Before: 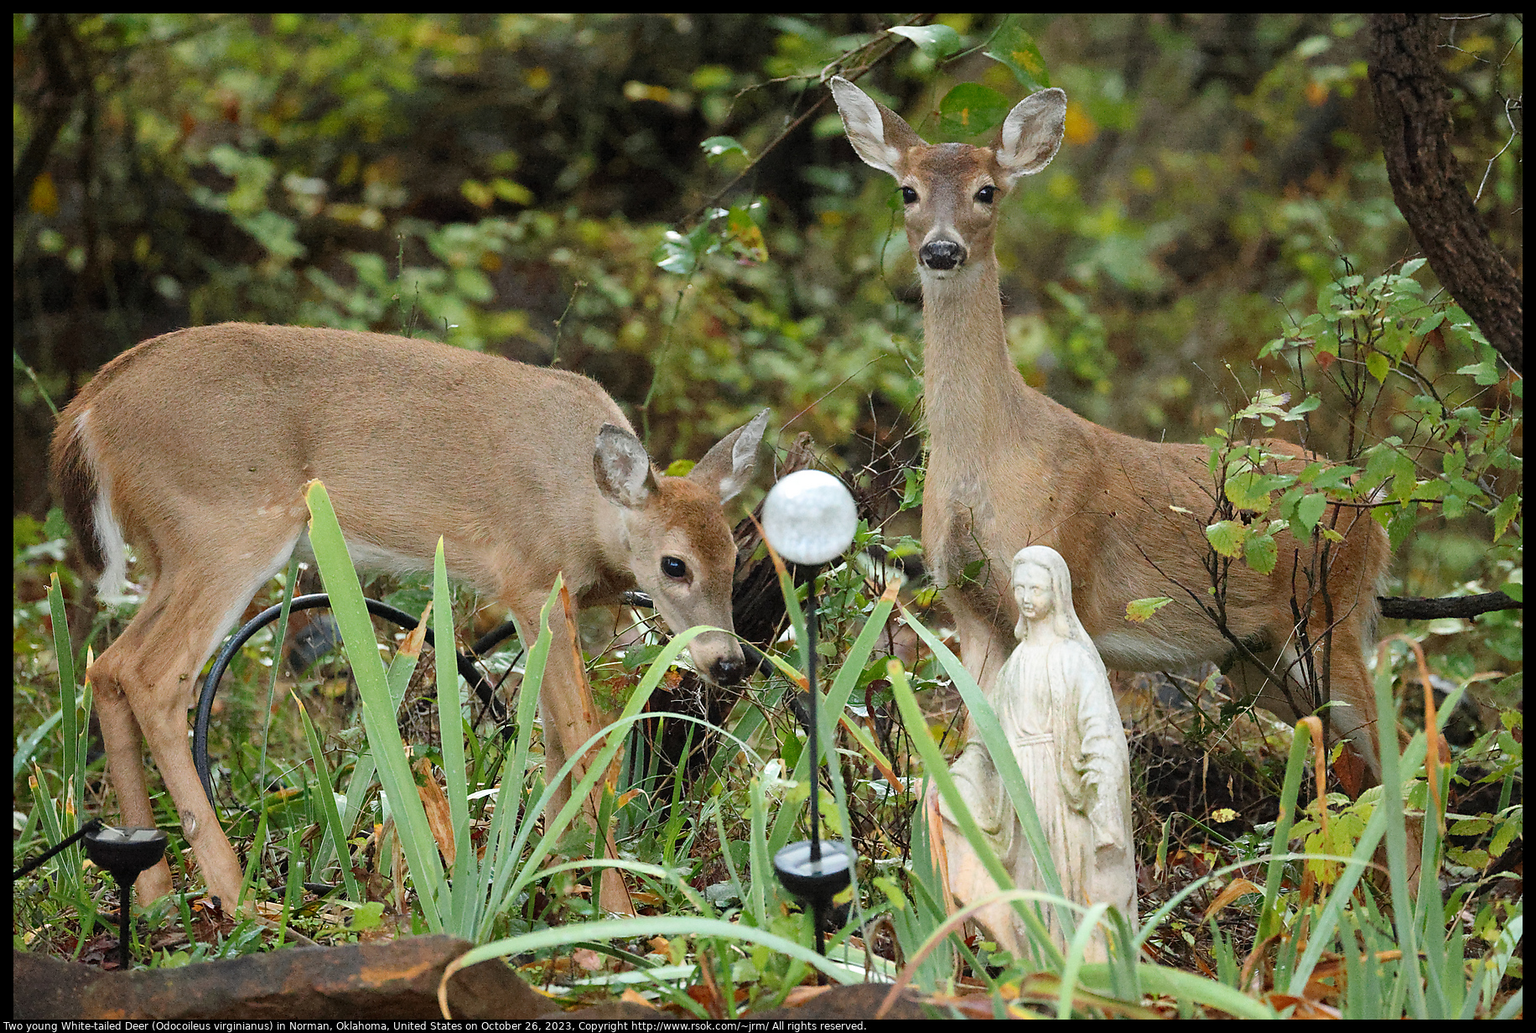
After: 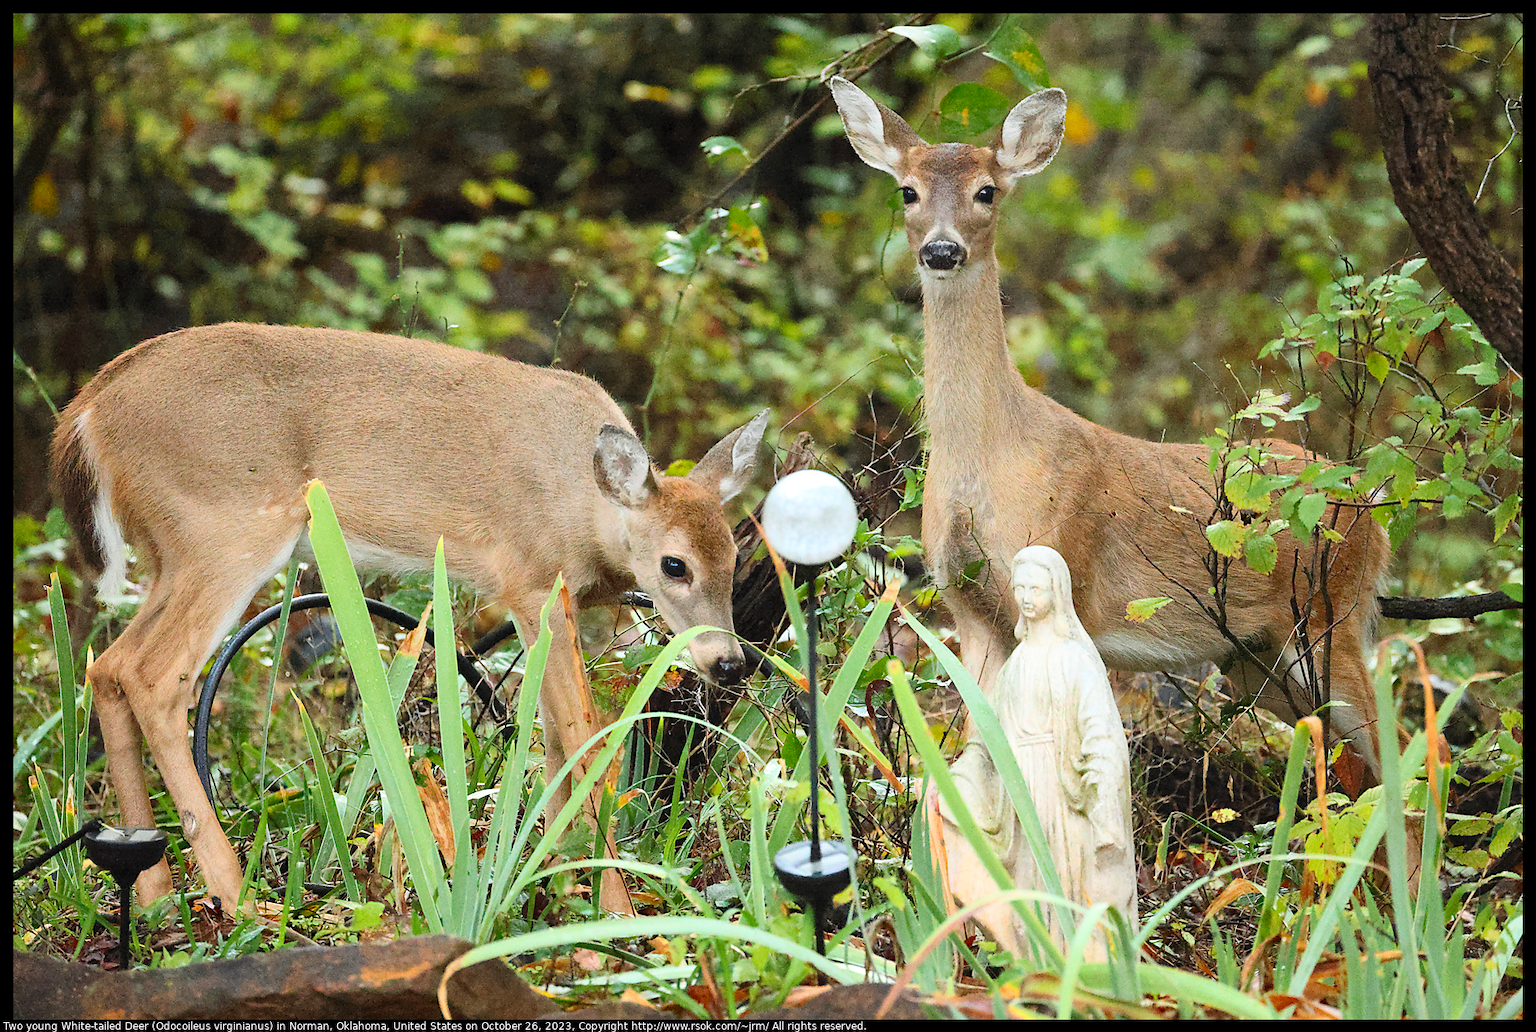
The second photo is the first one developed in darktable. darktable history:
contrast brightness saturation: contrast 0.204, brightness 0.162, saturation 0.219
